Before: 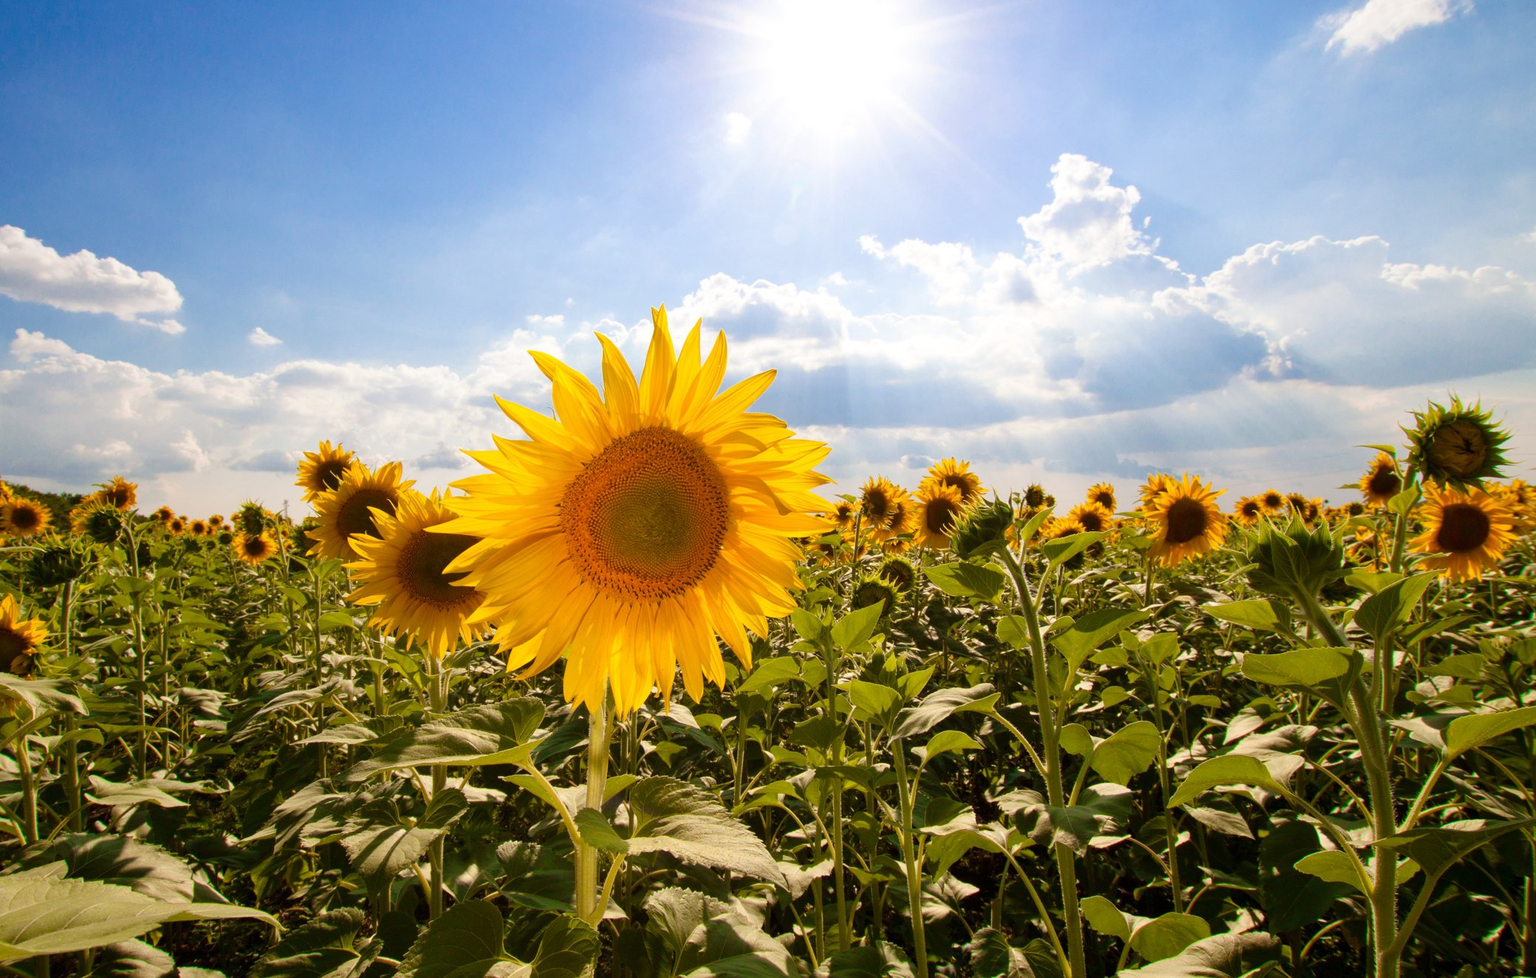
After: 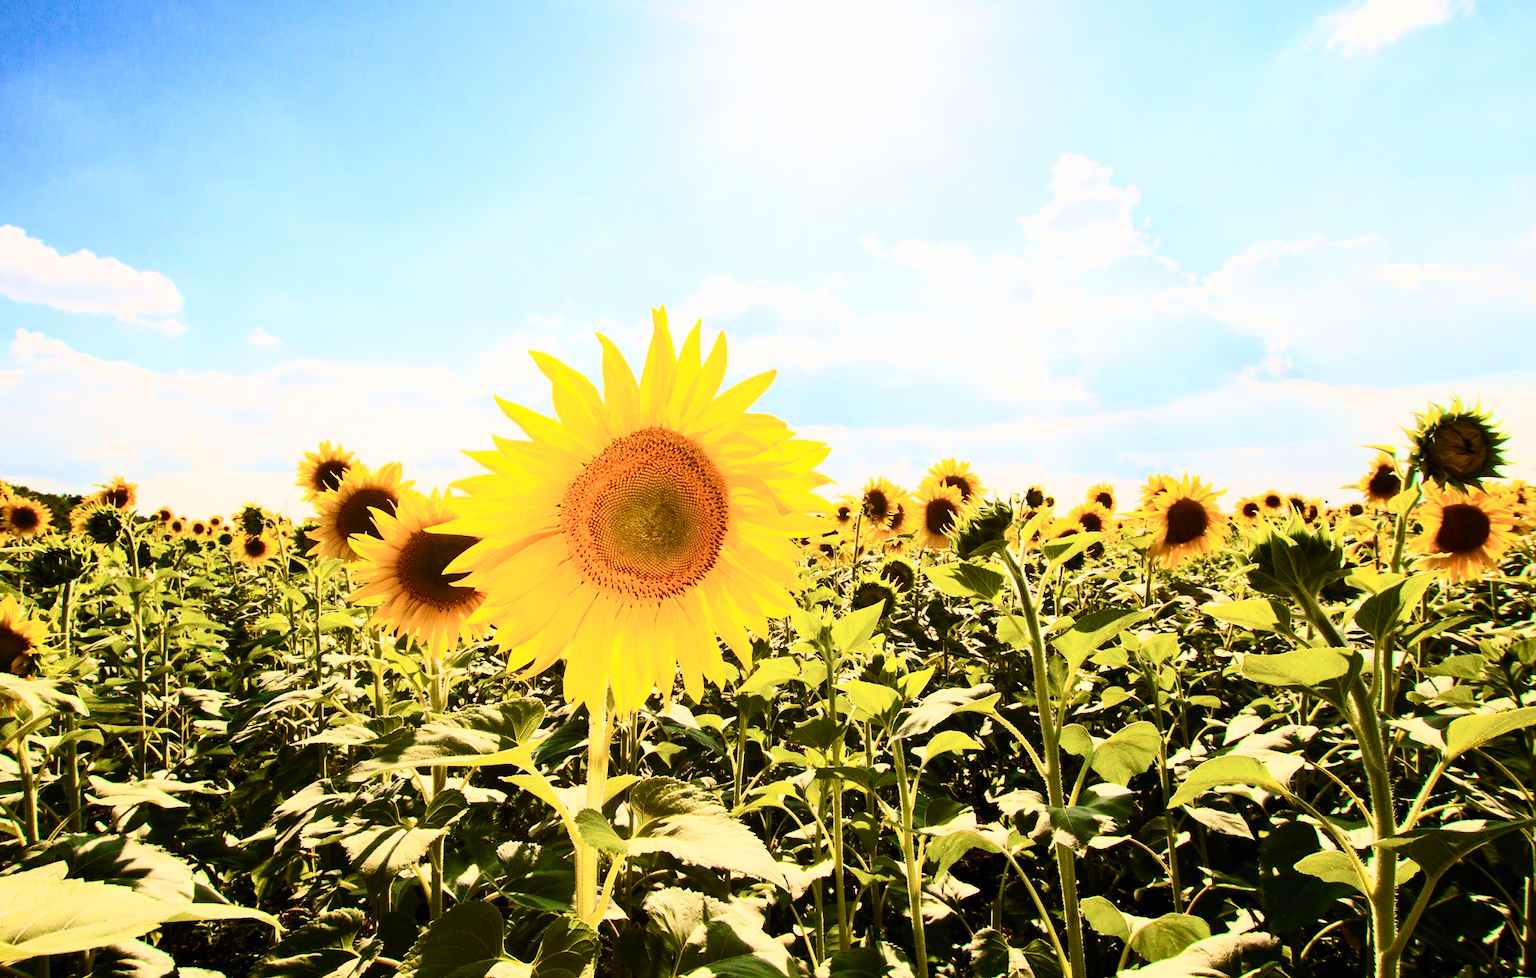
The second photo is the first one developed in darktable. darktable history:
contrast brightness saturation: contrast 0.62, brightness 0.34, saturation 0.14
filmic rgb: black relative exposure -7.15 EV, white relative exposure 5.36 EV, hardness 3.02, color science v6 (2022)
exposure: exposure 0.636 EV, compensate highlight preservation false
